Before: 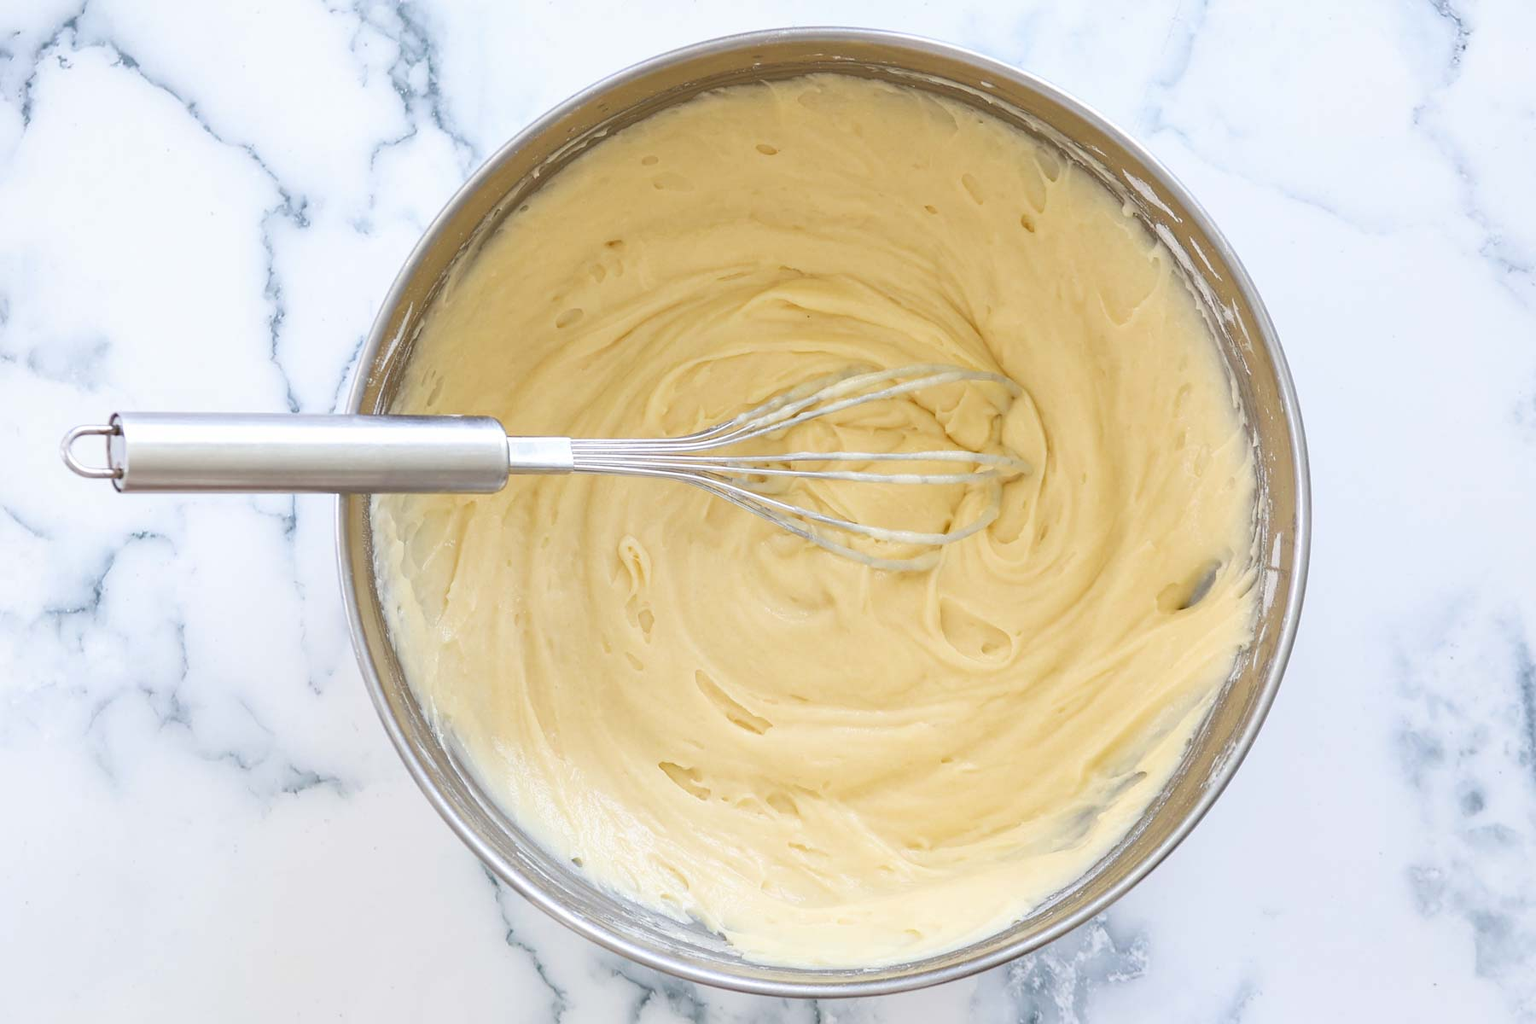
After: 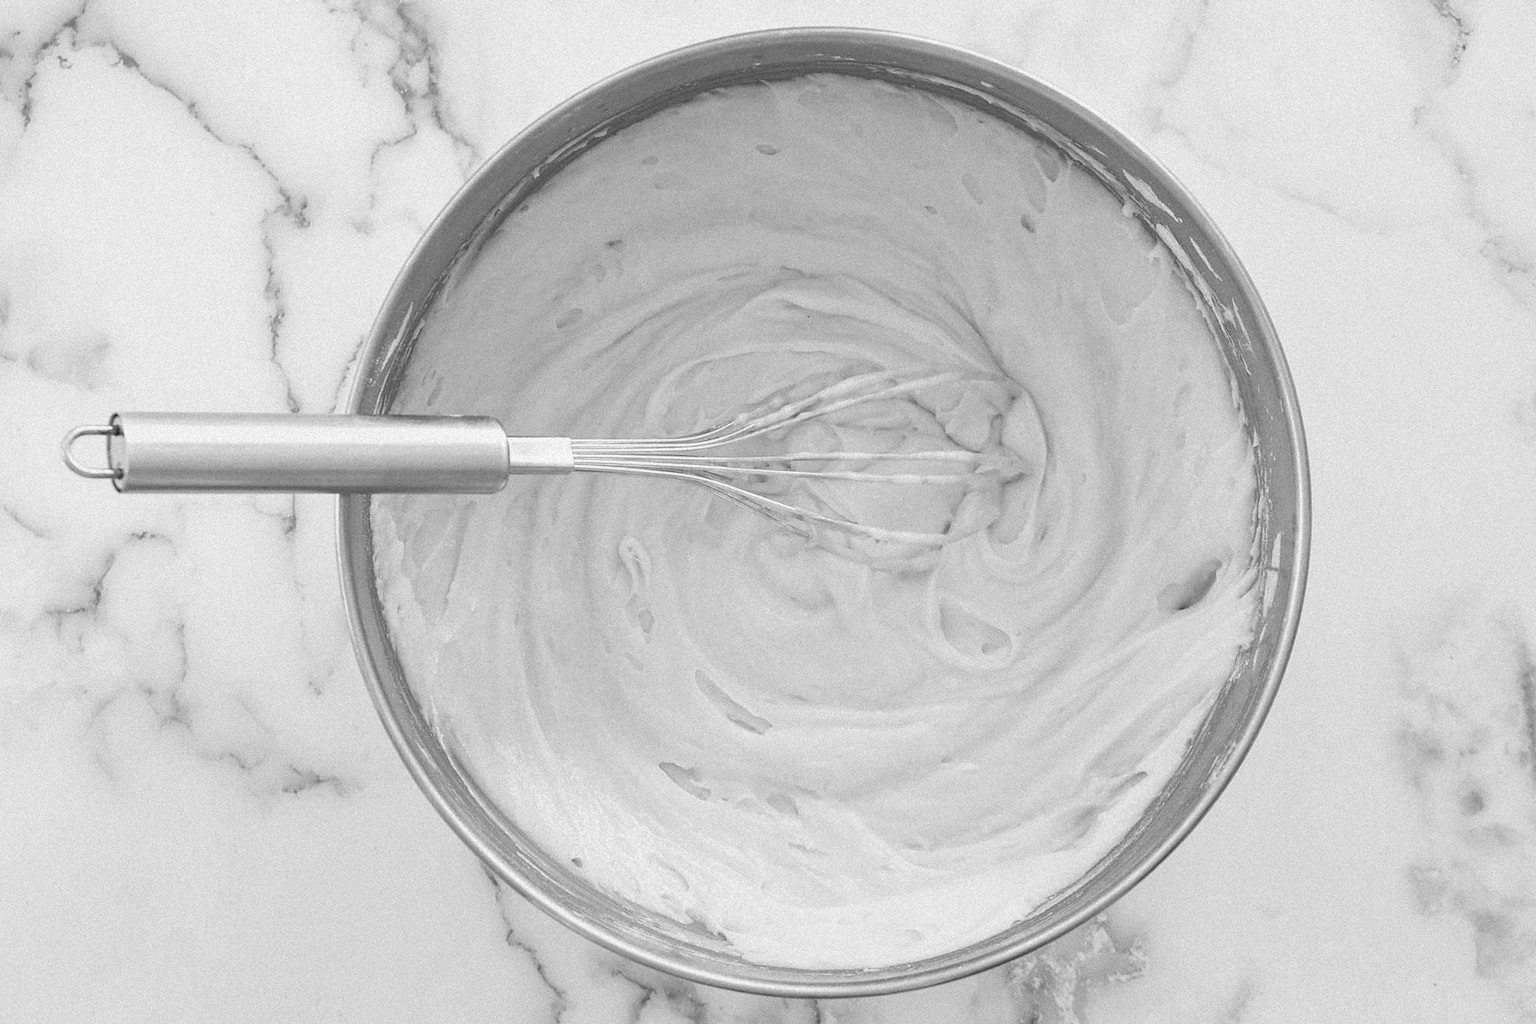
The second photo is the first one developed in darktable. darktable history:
grain: mid-tones bias 0%
monochrome: a 30.25, b 92.03
